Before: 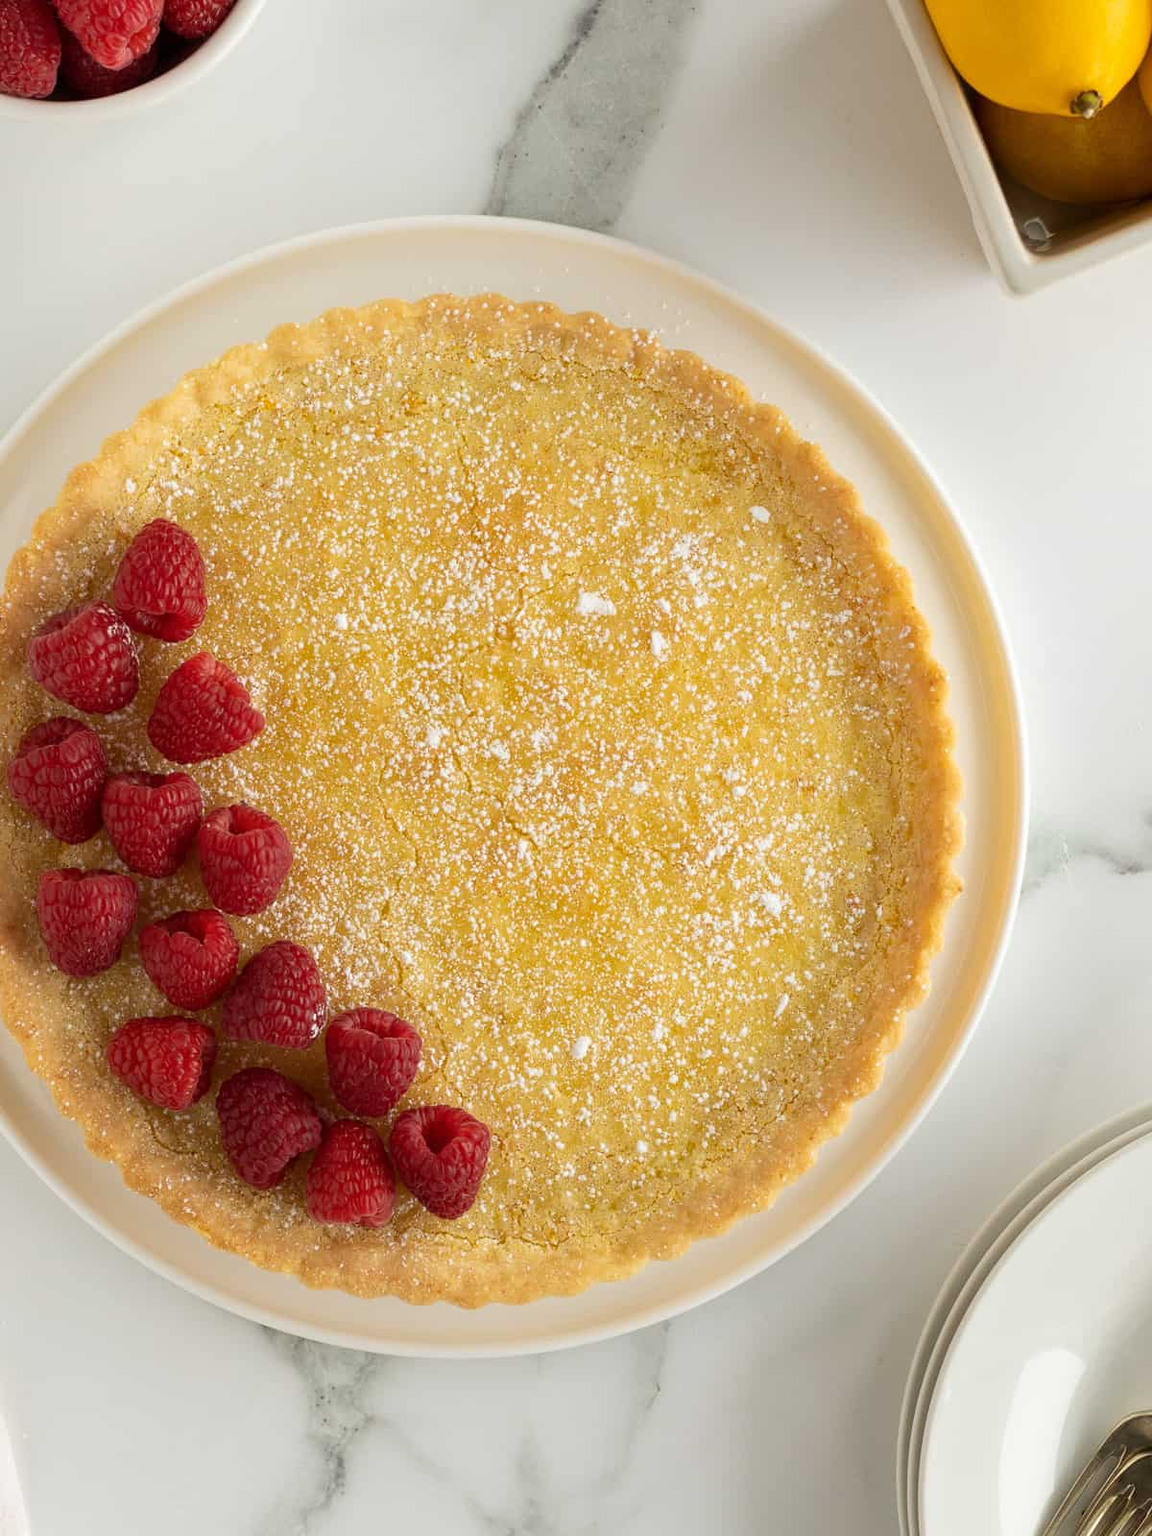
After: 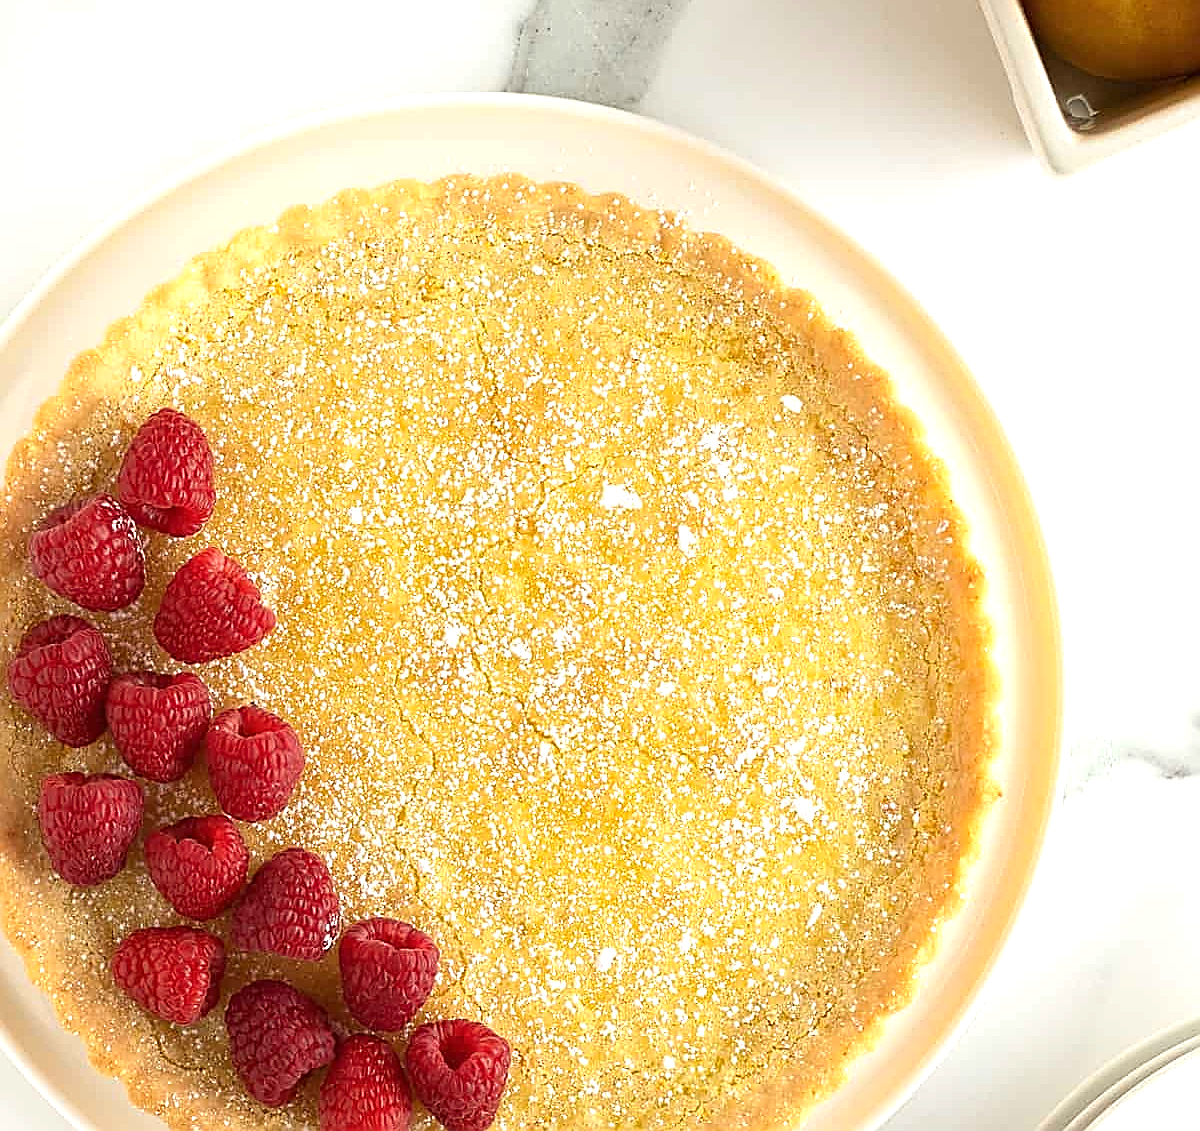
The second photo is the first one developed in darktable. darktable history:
exposure: black level correction 0, exposure 0.7 EV, compensate exposure bias true, compensate highlight preservation false
sharpen: radius 1.685, amount 1.294
crop and rotate: top 8.293%, bottom 20.996%
